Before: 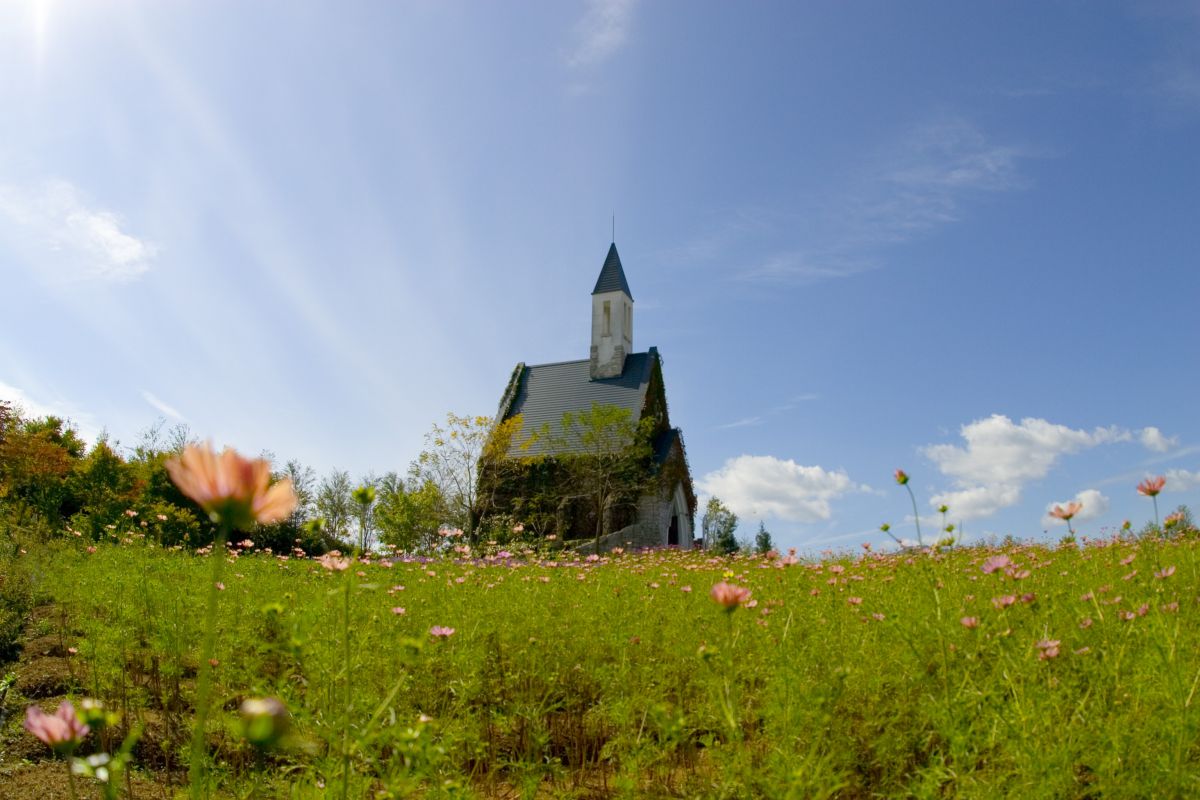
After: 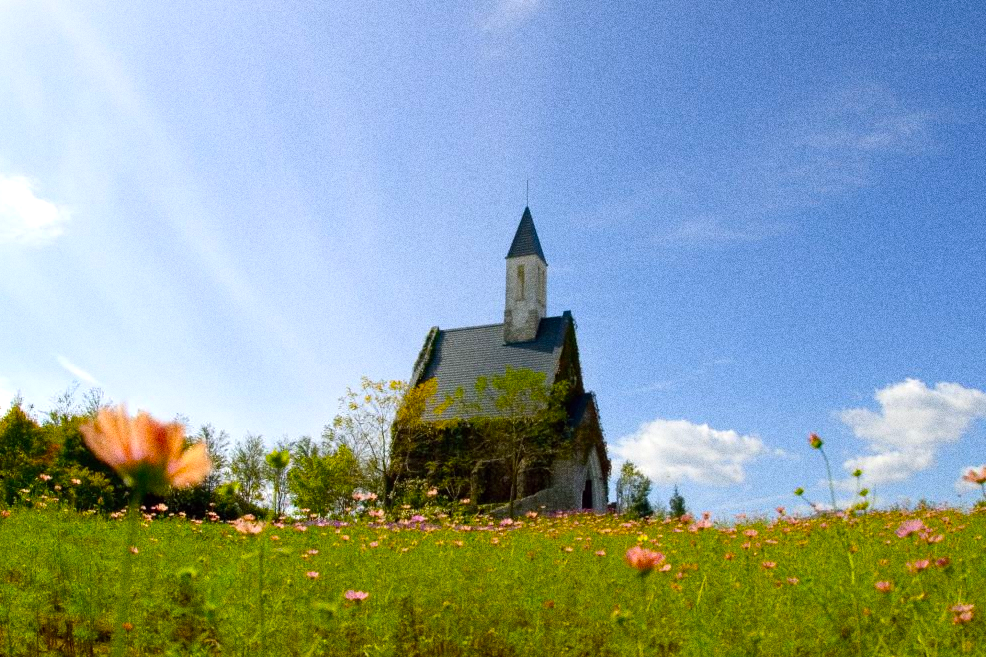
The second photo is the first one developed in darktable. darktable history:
grain: coarseness 0.09 ISO, strength 40%
crop and rotate: left 7.196%, top 4.574%, right 10.605%, bottom 13.178%
exposure: exposure 0.078 EV, compensate highlight preservation false
color balance: lift [1, 1.001, 0.999, 1.001], gamma [1, 1.004, 1.007, 0.993], gain [1, 0.991, 0.987, 1.013], contrast 10%, output saturation 120%
